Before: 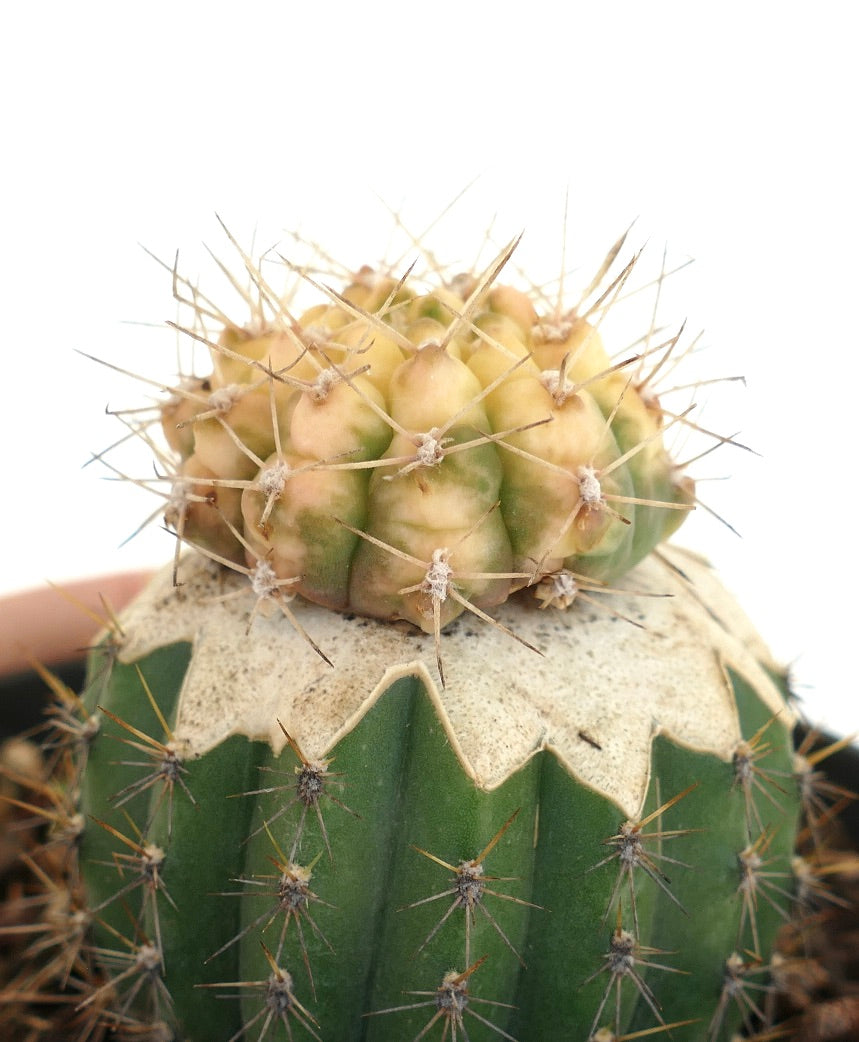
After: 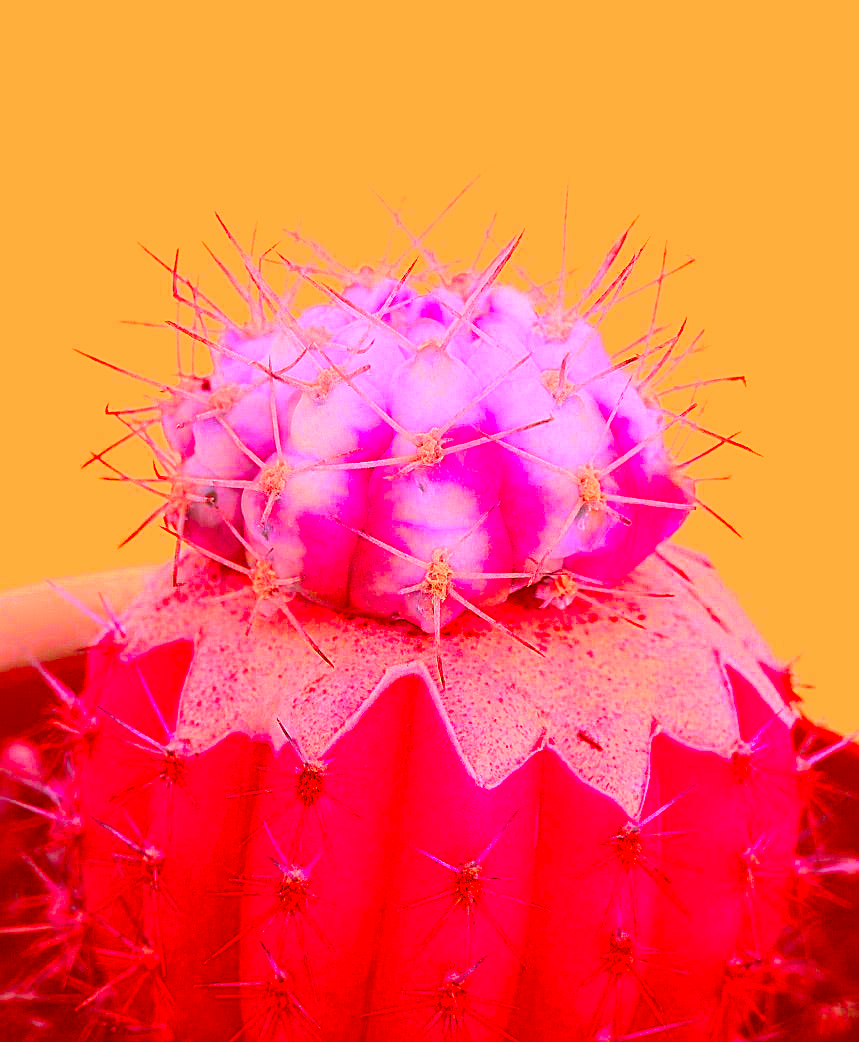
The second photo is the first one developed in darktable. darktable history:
color correction: highlights a* -38.95, highlights b* -39.31, shadows a* -39.58, shadows b* -39.53, saturation -2.98
exposure: exposure 0.6 EV, compensate highlight preservation false
sharpen: on, module defaults
